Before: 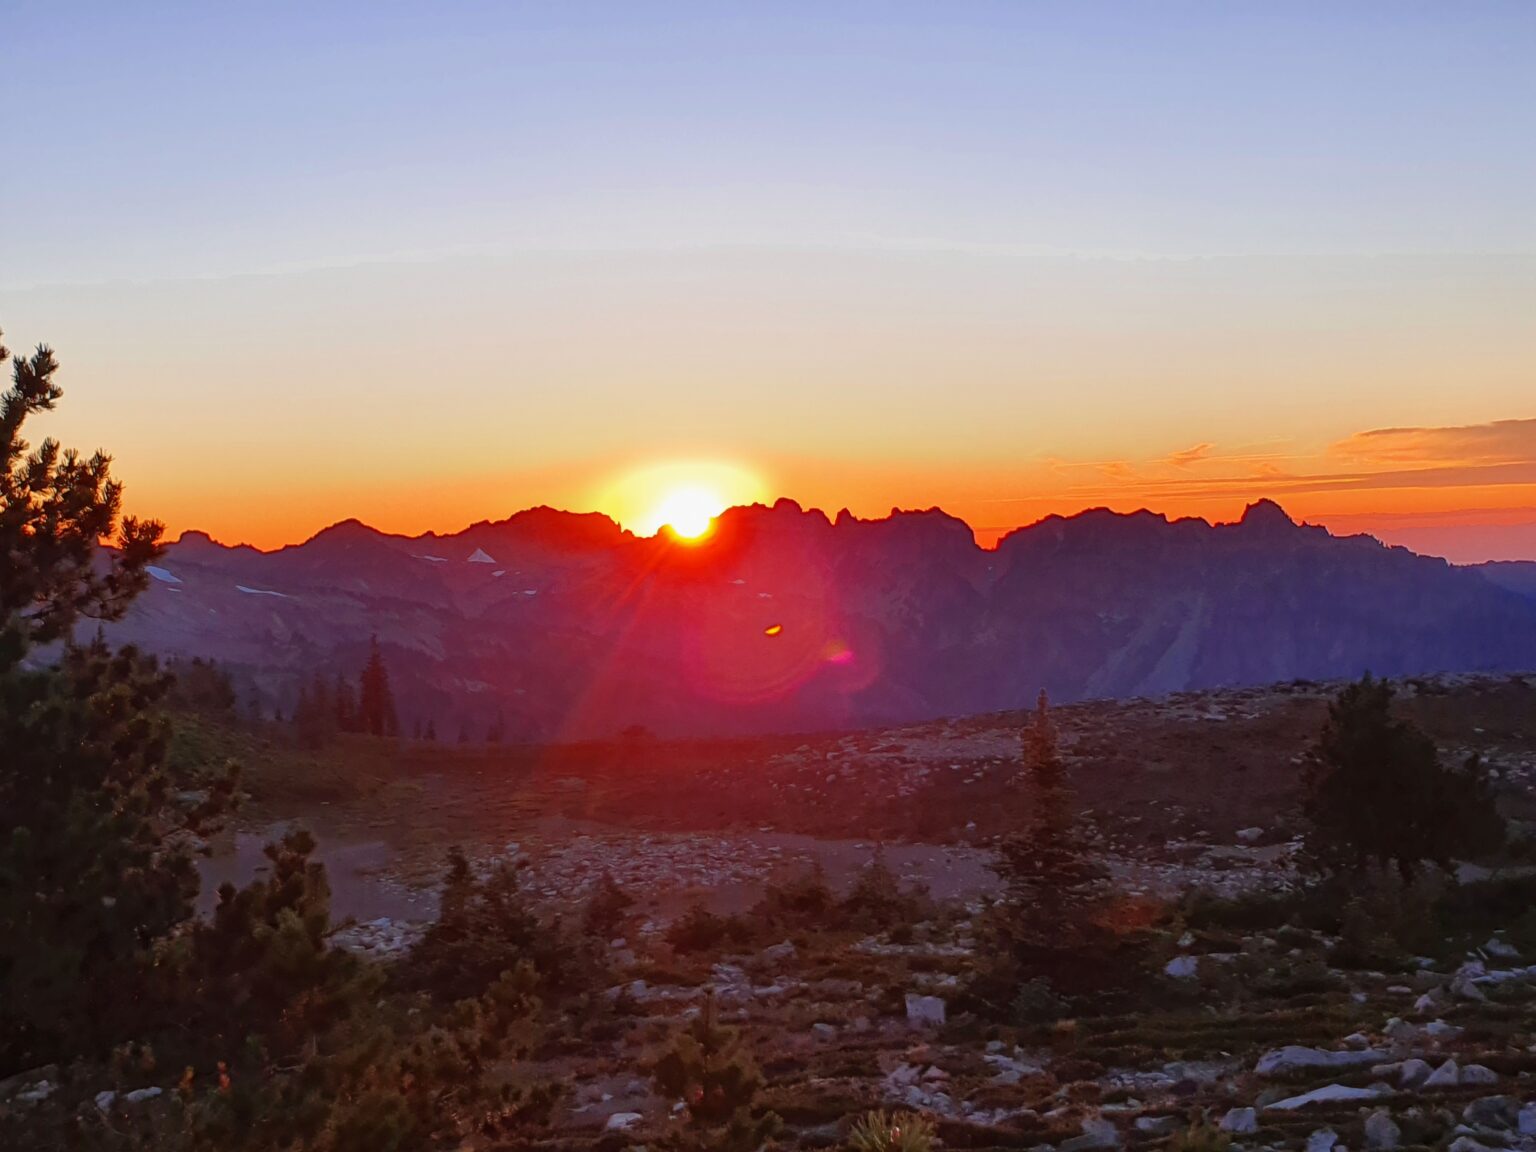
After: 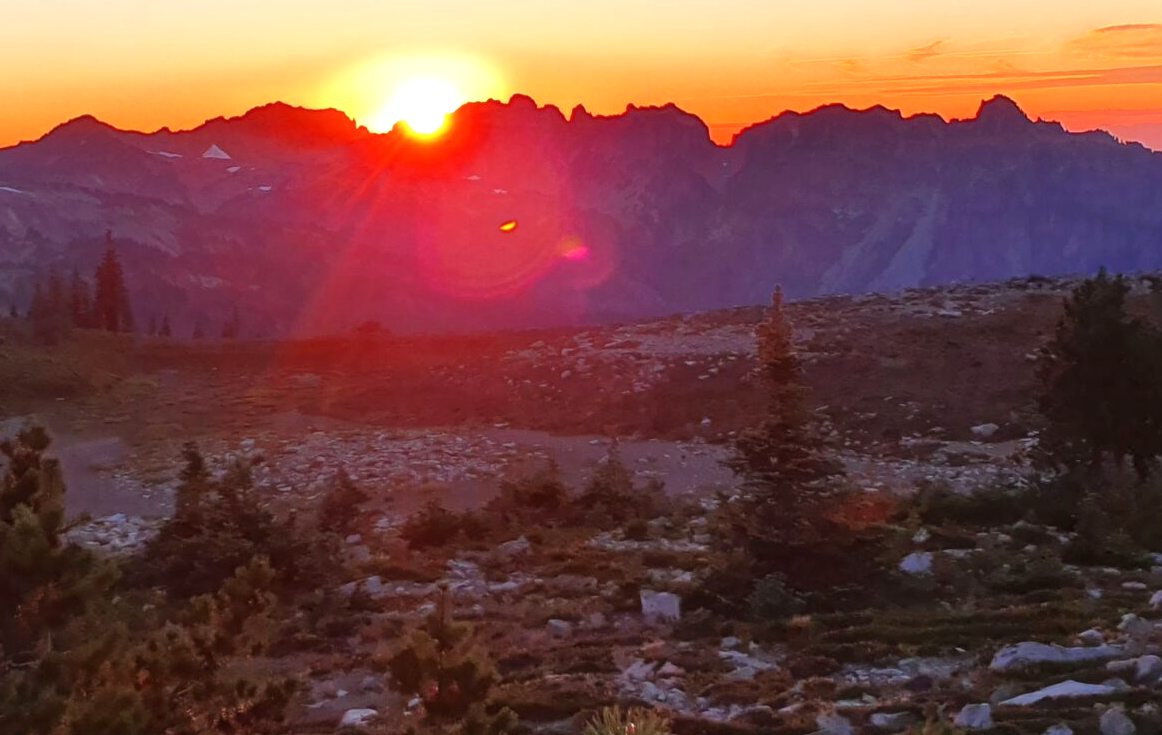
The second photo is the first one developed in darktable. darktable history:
crop and rotate: left 17.299%, top 35.115%, right 7.015%, bottom 1.024%
exposure: black level correction 0.001, exposure 0.5 EV, compensate exposure bias true, compensate highlight preservation false
haze removal: strength -0.05
